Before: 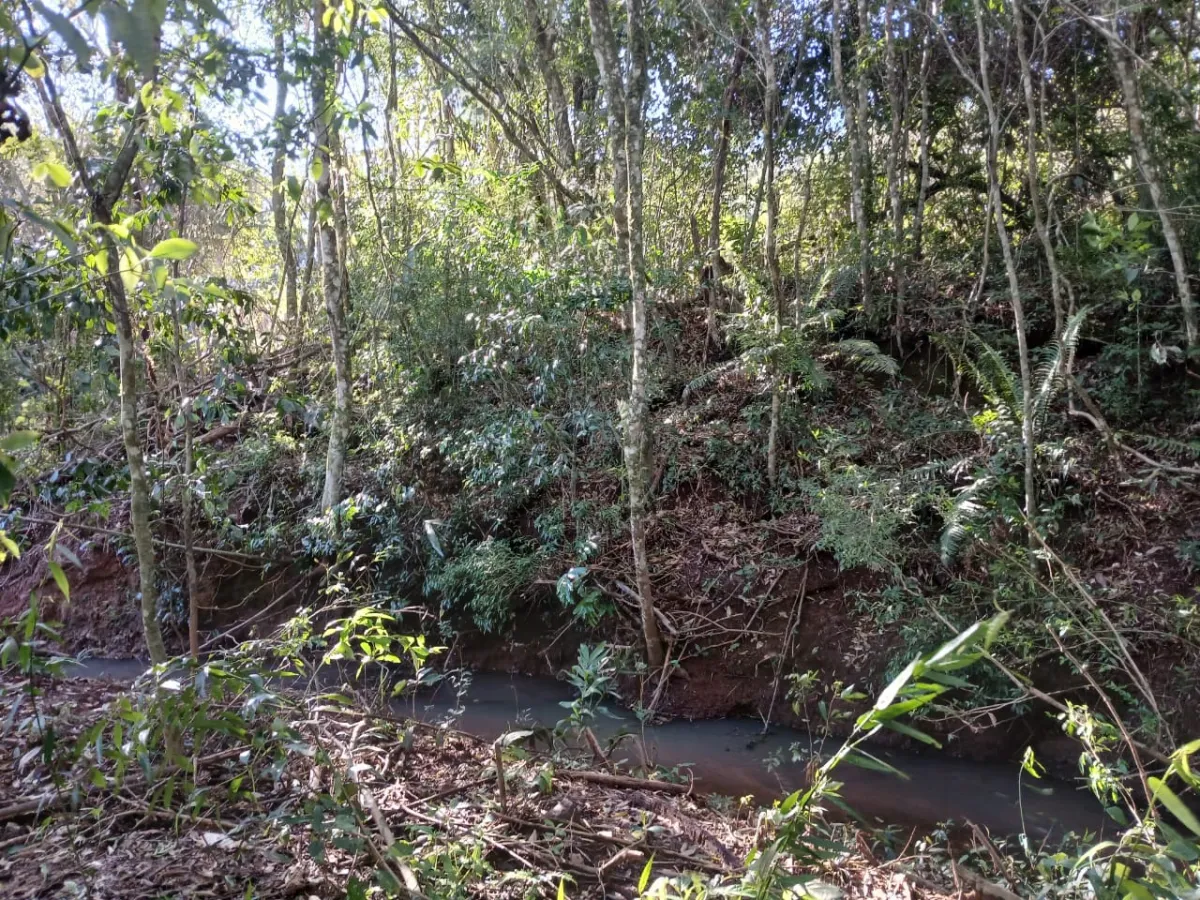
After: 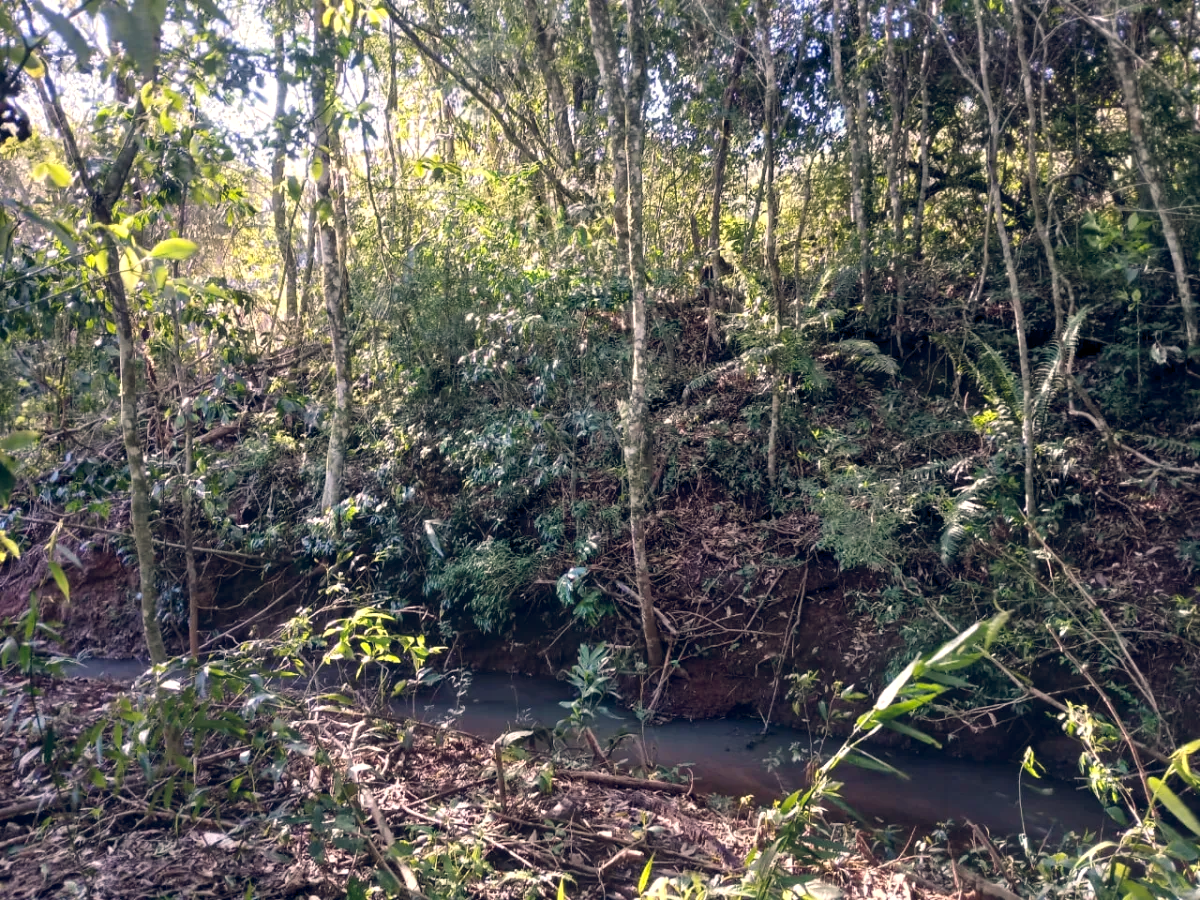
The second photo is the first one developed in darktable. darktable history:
color balance rgb: shadows lift › hue 87.51°, highlights gain › chroma 3.21%, highlights gain › hue 55.1°, global offset › chroma 0.15%, global offset › hue 253.66°, linear chroma grading › global chroma 0.5%
color balance: contrast 10%
